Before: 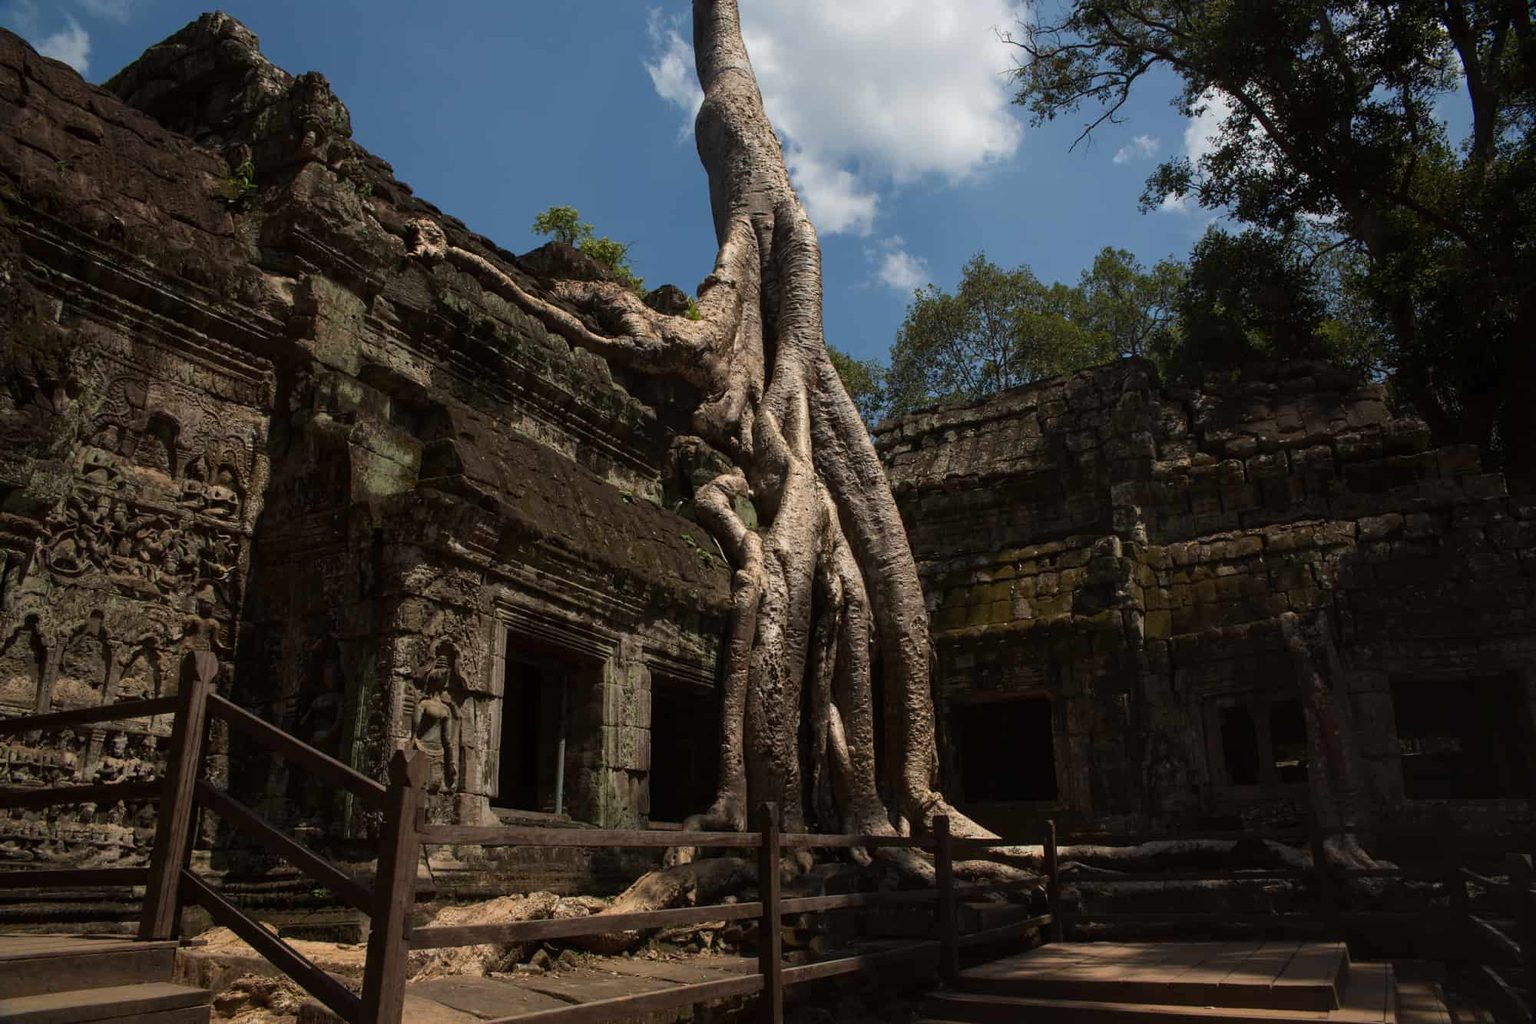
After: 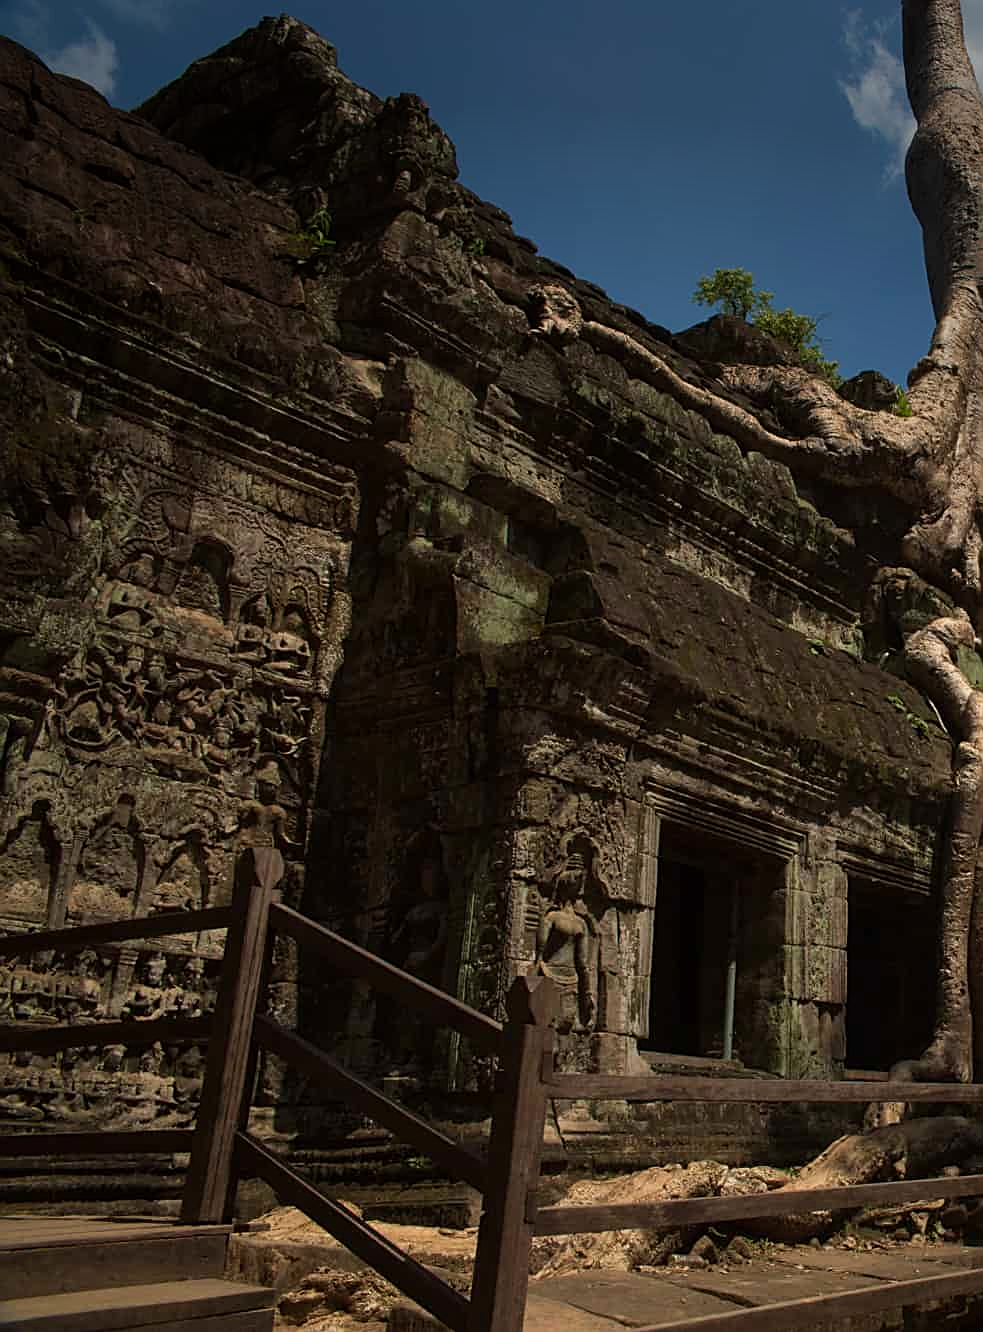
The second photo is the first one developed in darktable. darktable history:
vignetting: fall-off start 97.52%, fall-off radius 100%, brightness -0.574, saturation 0, center (-0.027, 0.404), width/height ratio 1.368, unbound false
velvia: on, module defaults
sharpen: on, module defaults
crop and rotate: left 0%, top 0%, right 50.845%
